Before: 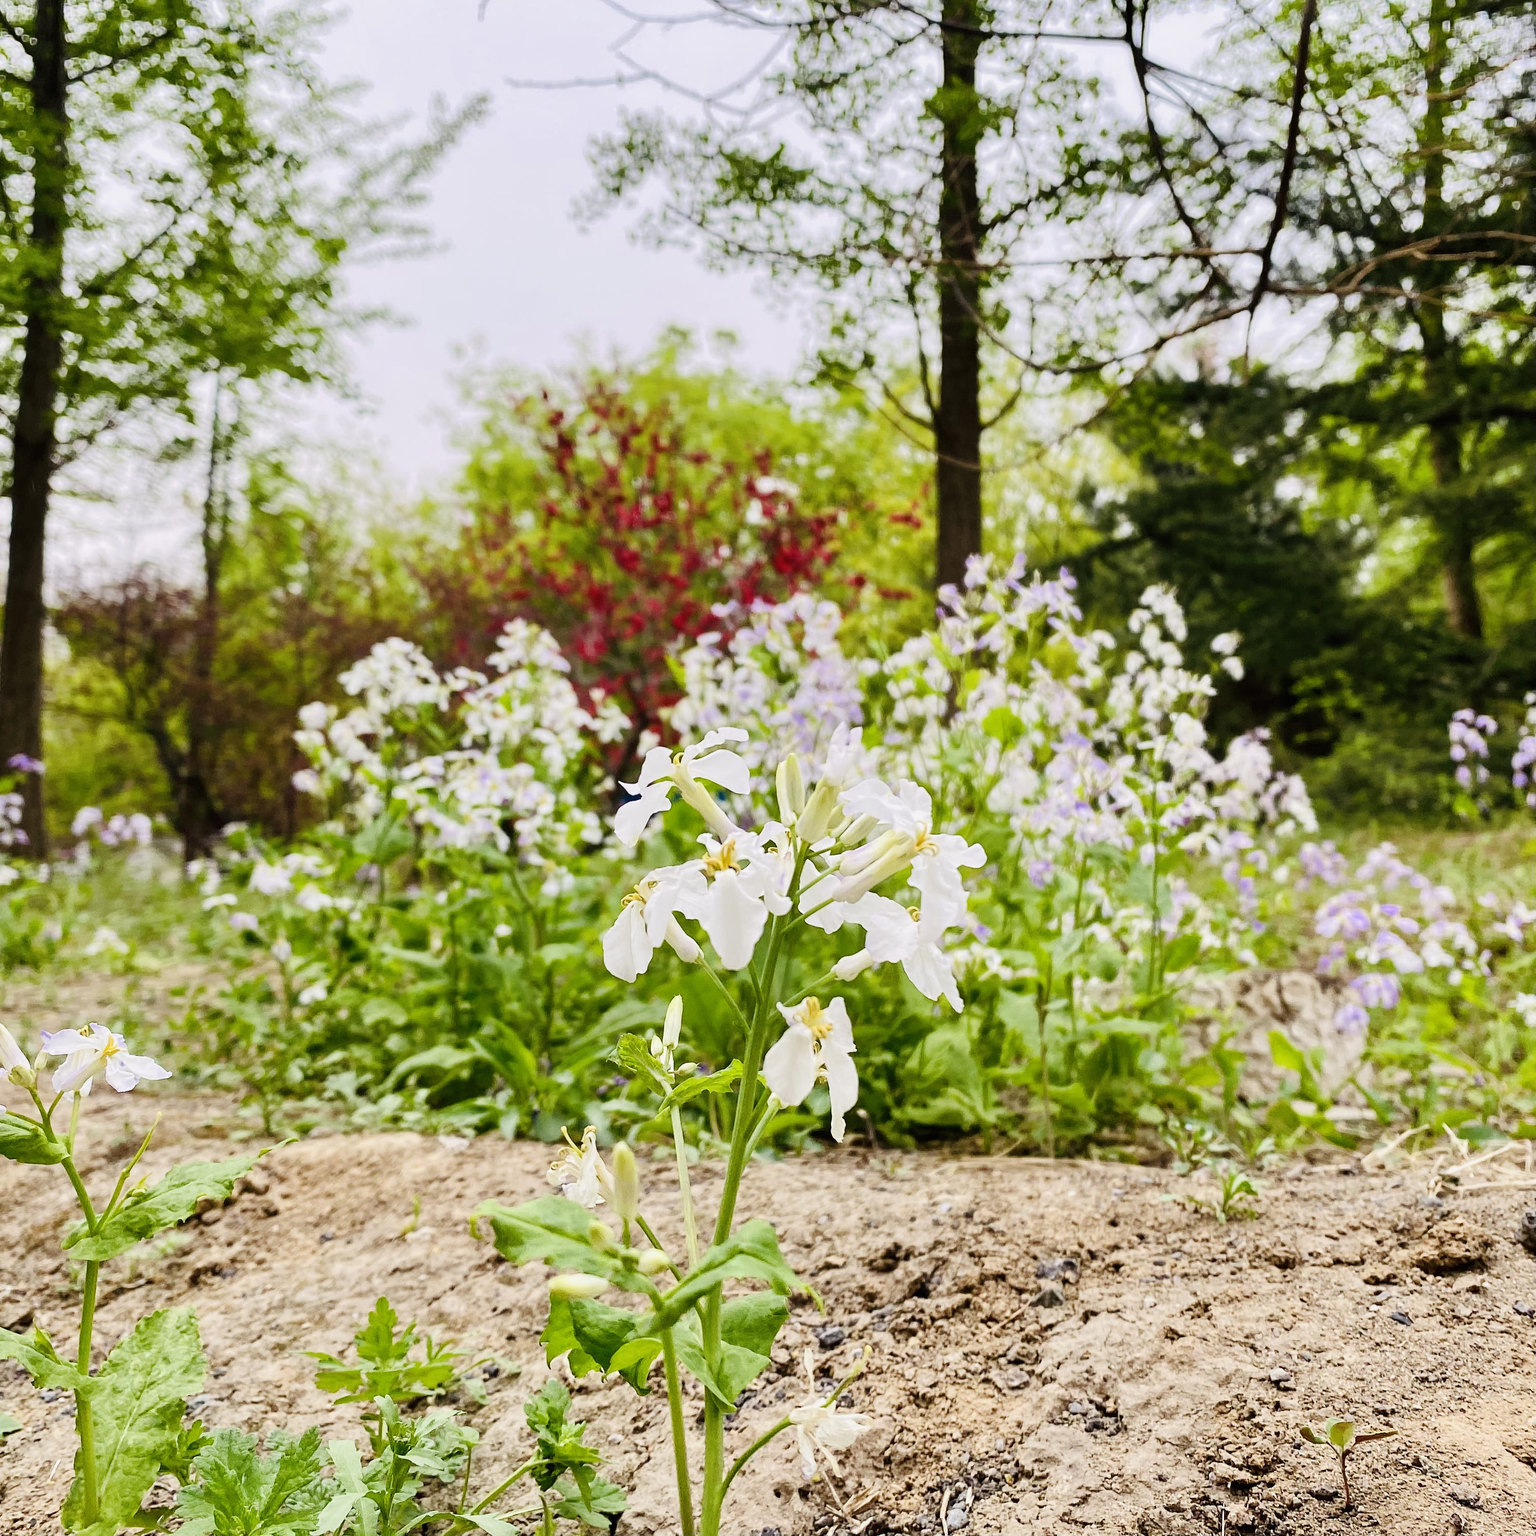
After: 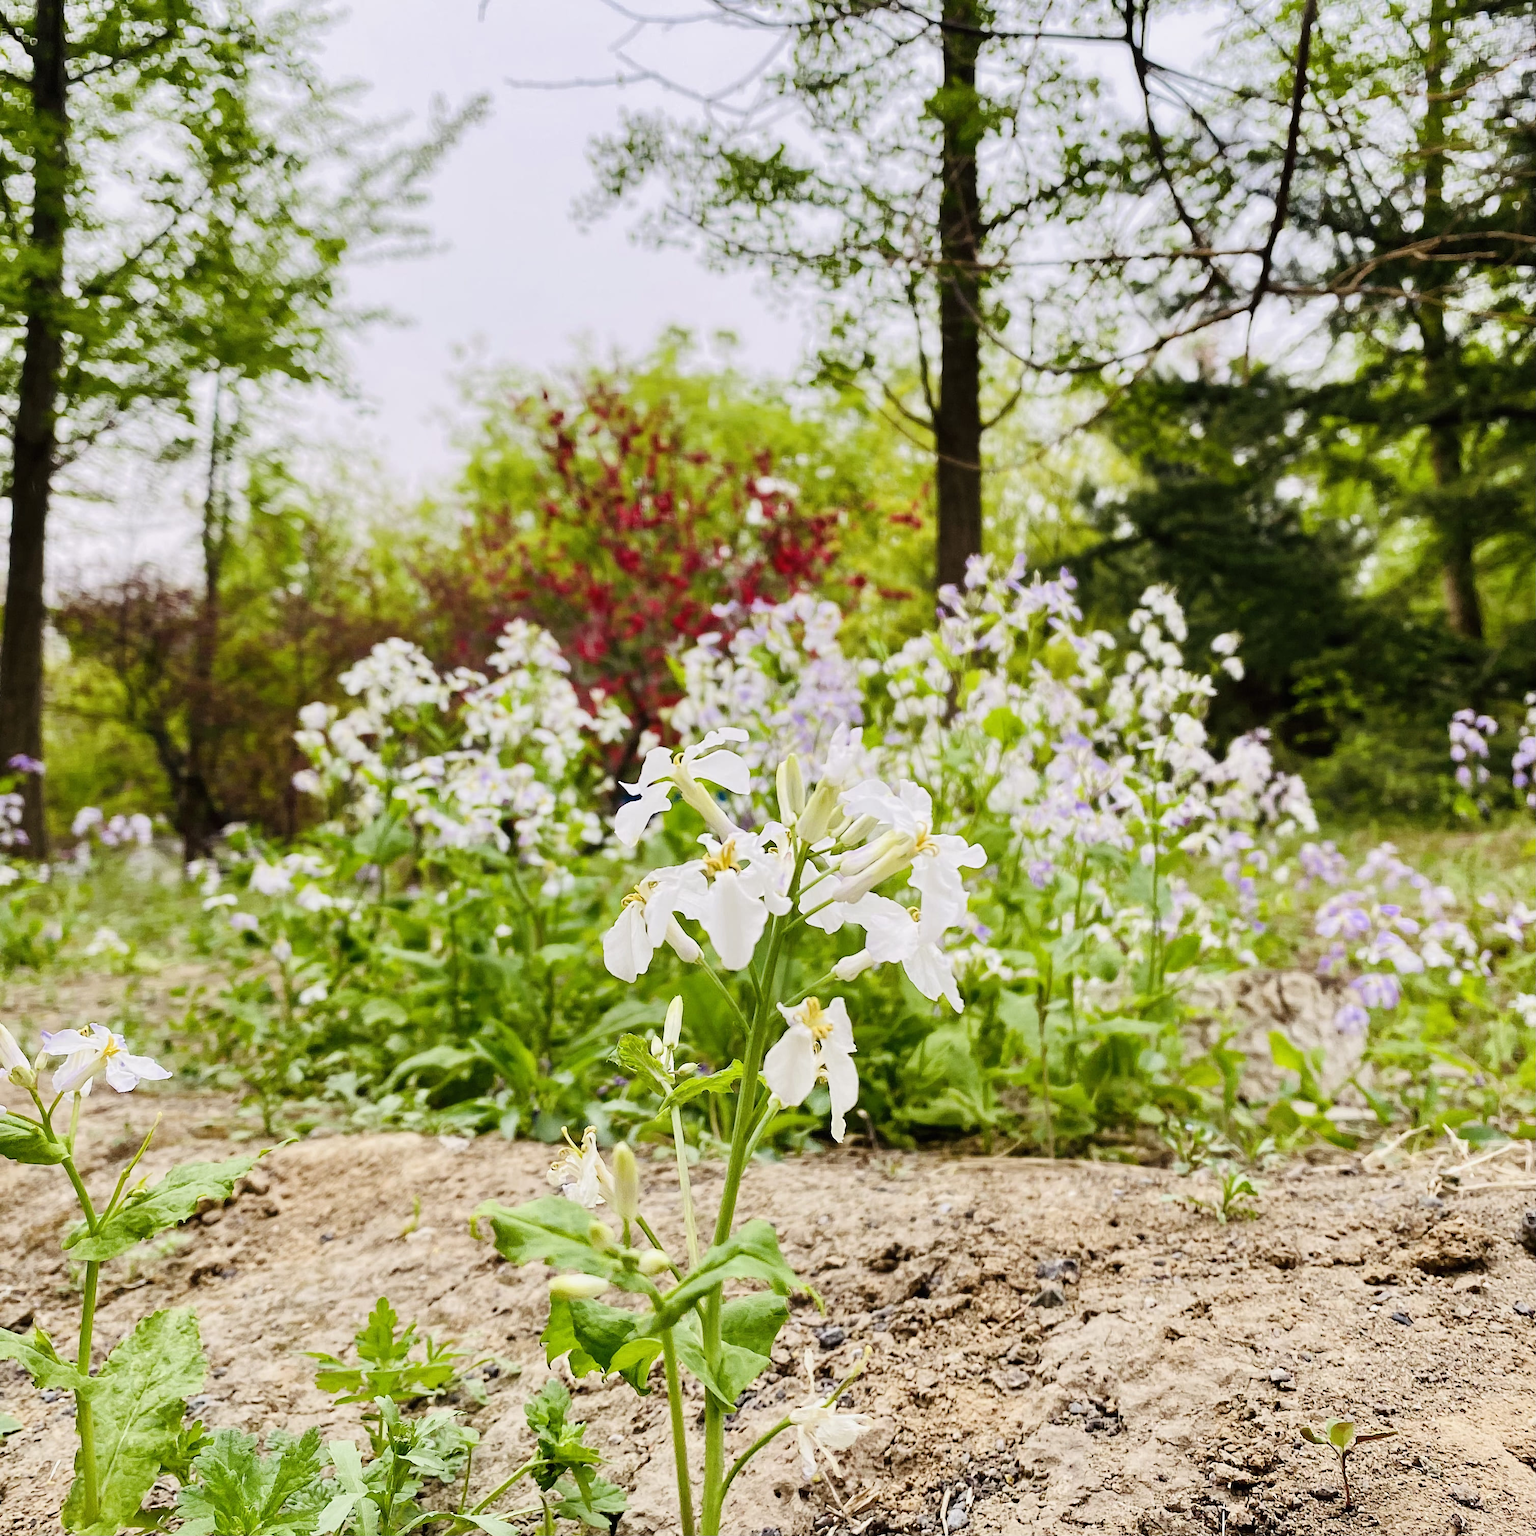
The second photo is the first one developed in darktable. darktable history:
exposure: compensate highlight preservation false
sharpen: radius 5.325, amount 0.312, threshold 26.433
